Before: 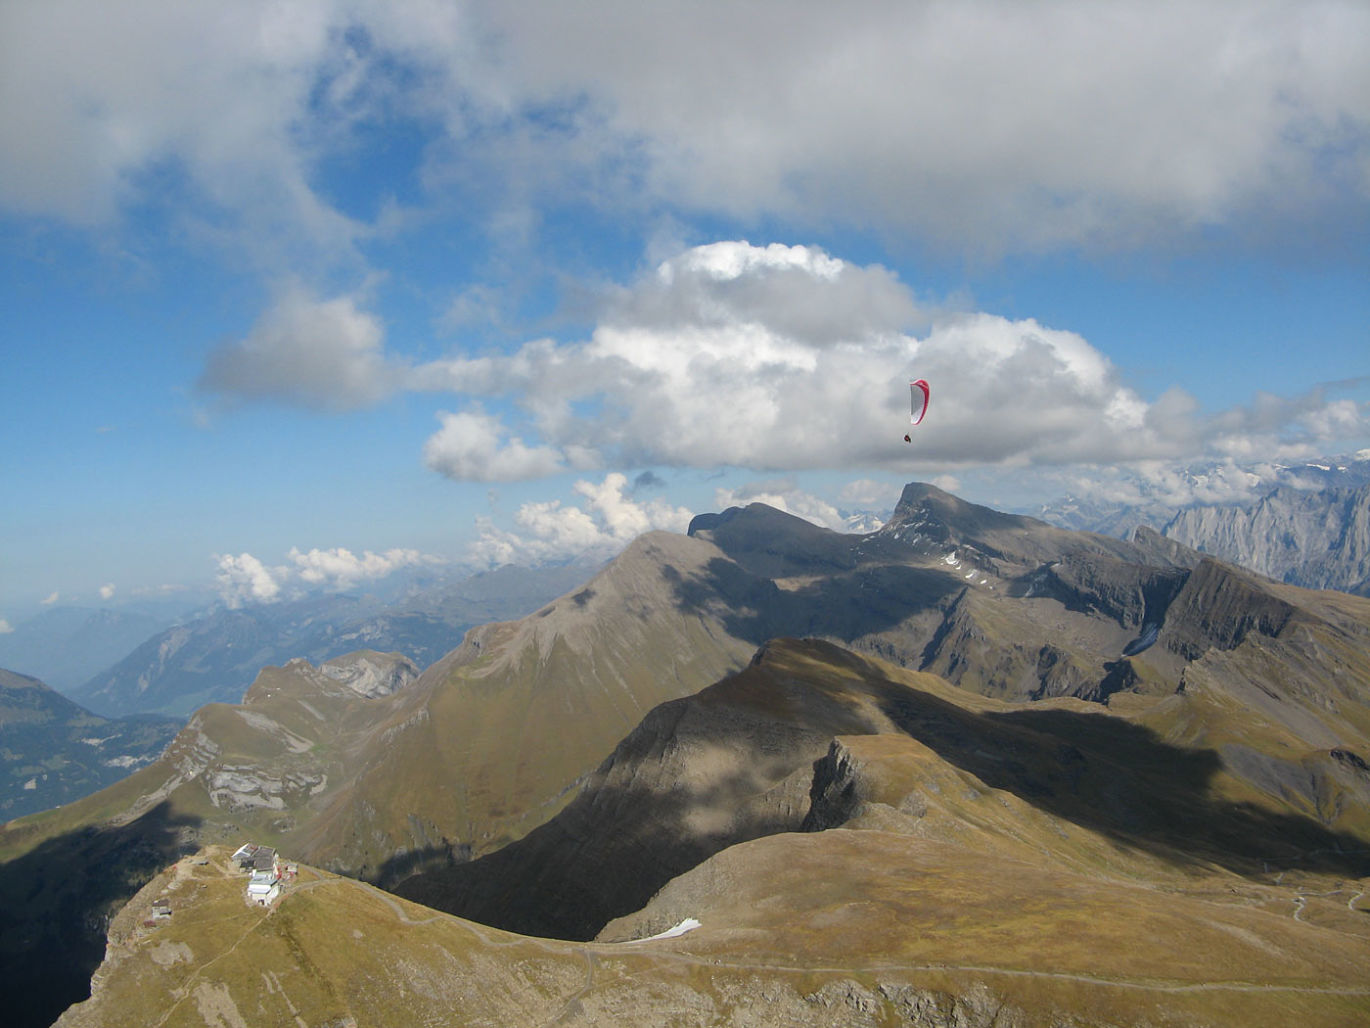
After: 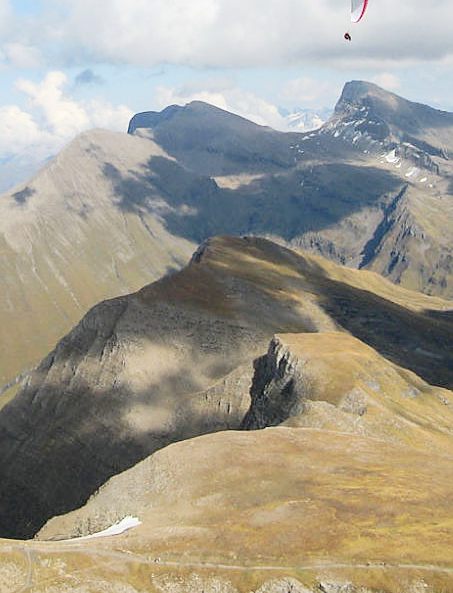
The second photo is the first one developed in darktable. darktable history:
crop: left 40.878%, top 39.176%, right 25.993%, bottom 3.081%
contrast brightness saturation: contrast 0.14, brightness 0.21
tone curve: curves: ch0 [(0, 0) (0.003, 0.007) (0.011, 0.01) (0.025, 0.018) (0.044, 0.028) (0.069, 0.034) (0.1, 0.04) (0.136, 0.051) (0.177, 0.104) (0.224, 0.161) (0.277, 0.234) (0.335, 0.316) (0.399, 0.41) (0.468, 0.487) (0.543, 0.577) (0.623, 0.679) (0.709, 0.769) (0.801, 0.854) (0.898, 0.922) (1, 1)], preserve colors none
sharpen: radius 1
exposure: exposure 0.15 EV, compensate highlight preservation false
